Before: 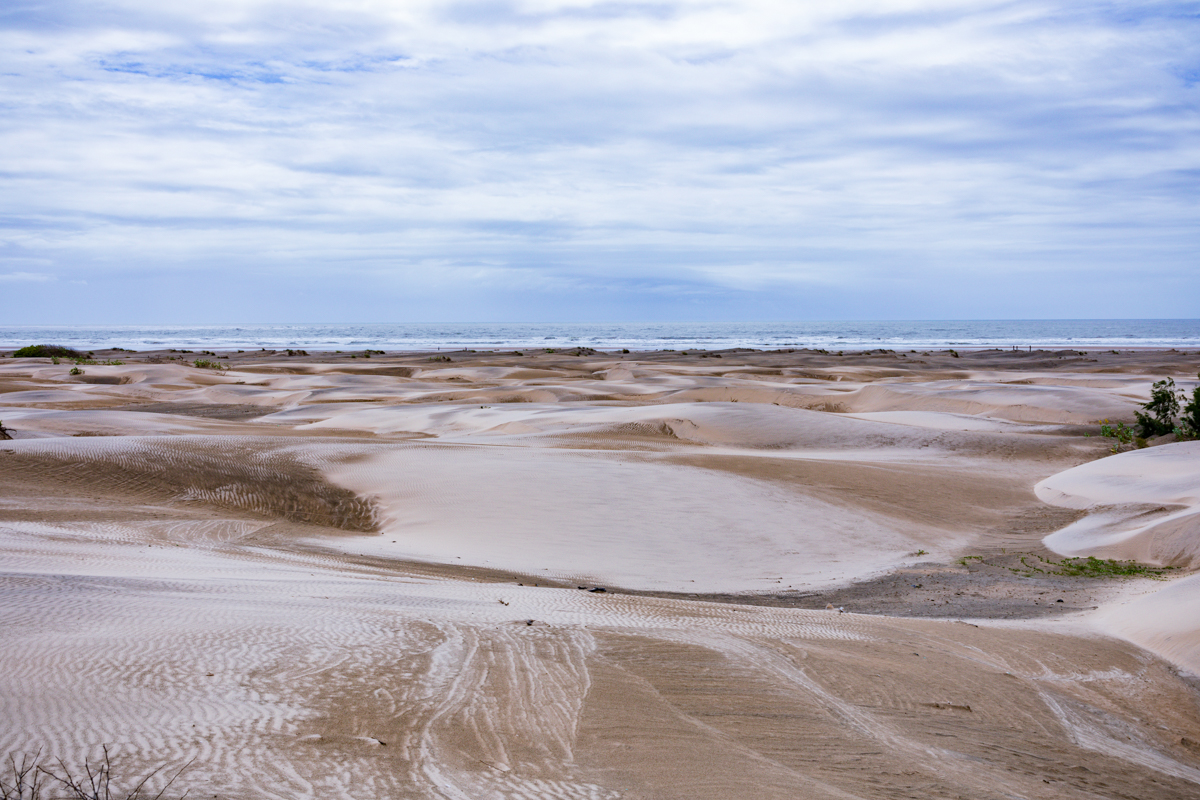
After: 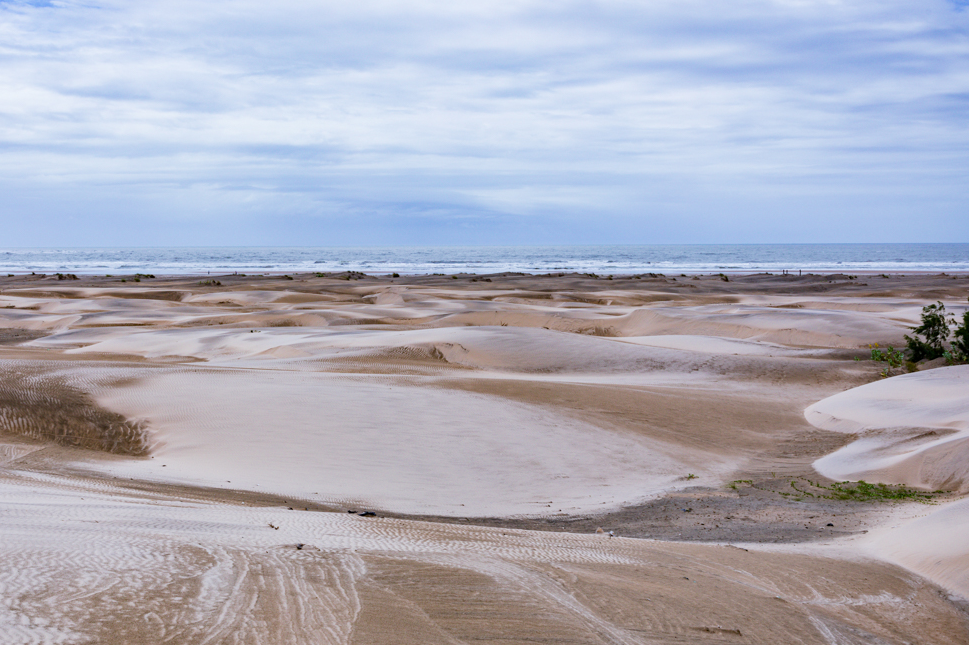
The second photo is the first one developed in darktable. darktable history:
crop: left 19.221%, top 9.617%, right 0.001%, bottom 9.742%
